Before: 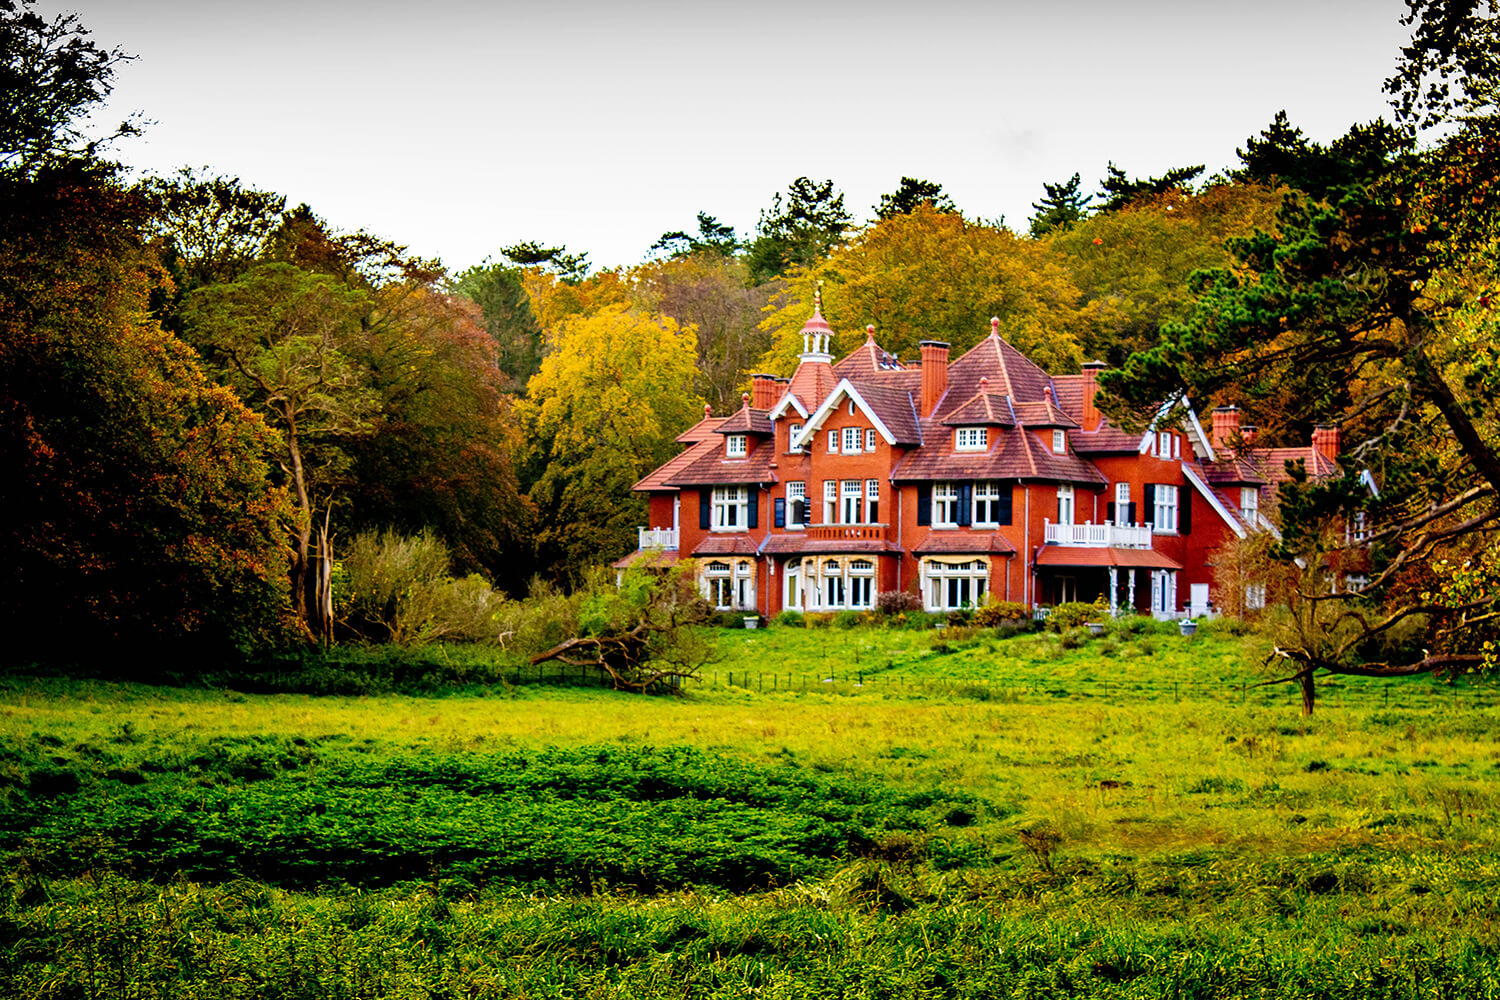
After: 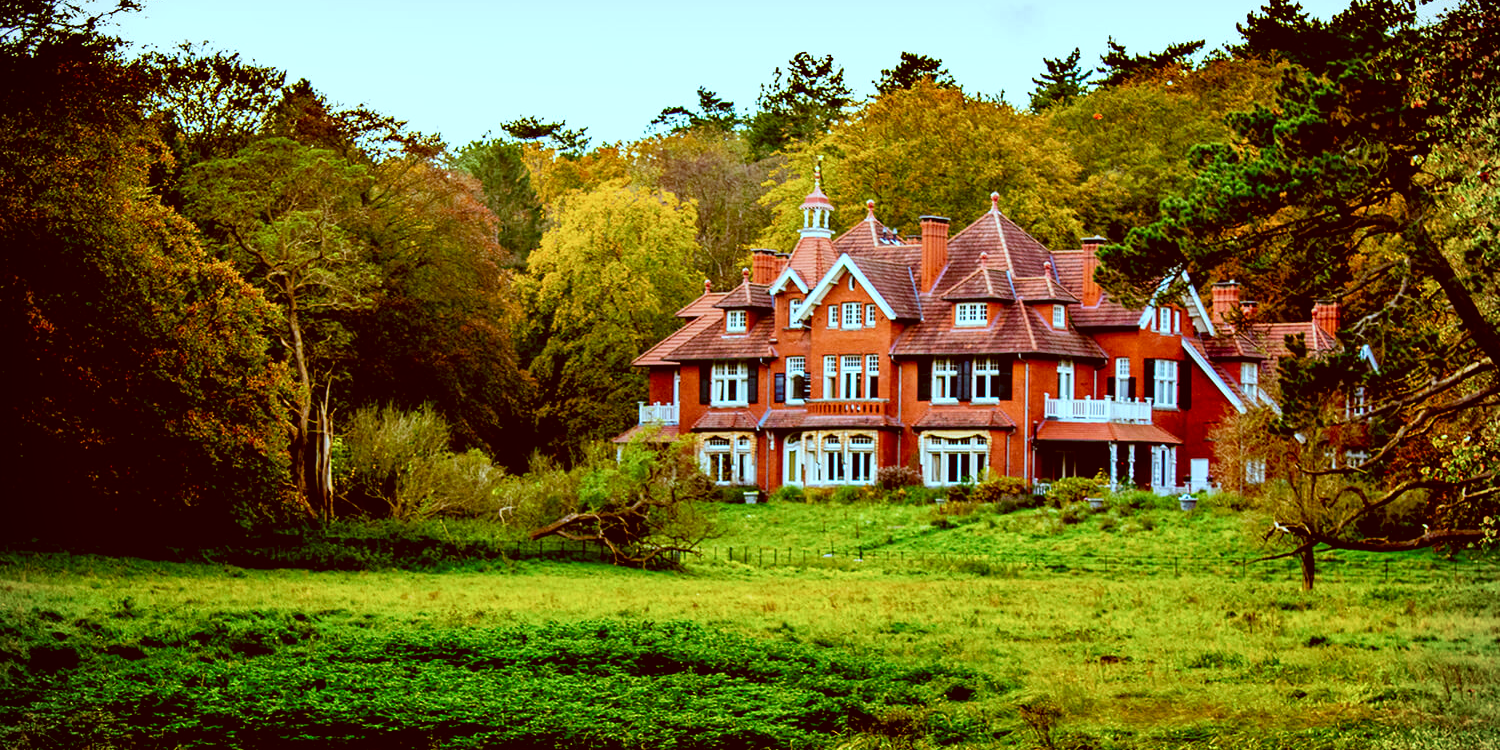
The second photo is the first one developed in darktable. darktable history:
vignetting: fall-off start 91.19%
crop and rotate: top 12.5%, bottom 12.5%
color correction: highlights a* -14.62, highlights b* -16.22, shadows a* 10.12, shadows b* 29.4
local contrast: highlights 100%, shadows 100%, detail 120%, midtone range 0.2
